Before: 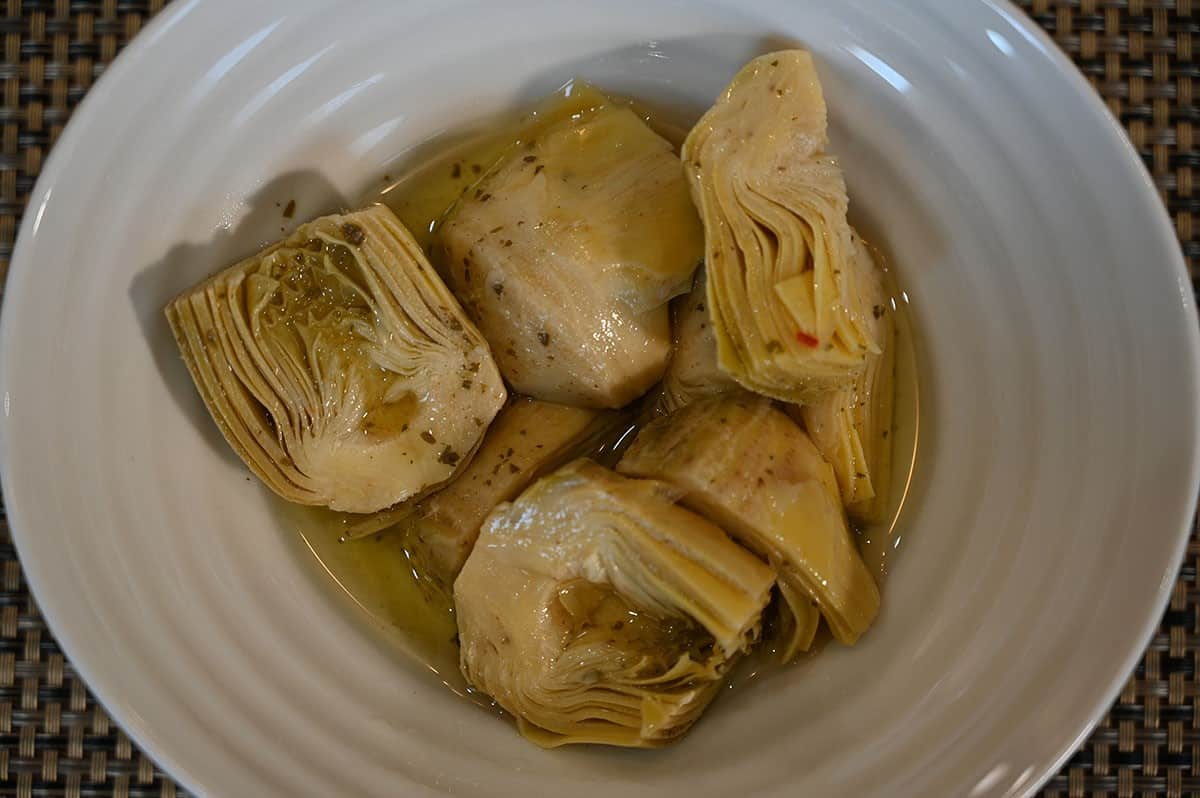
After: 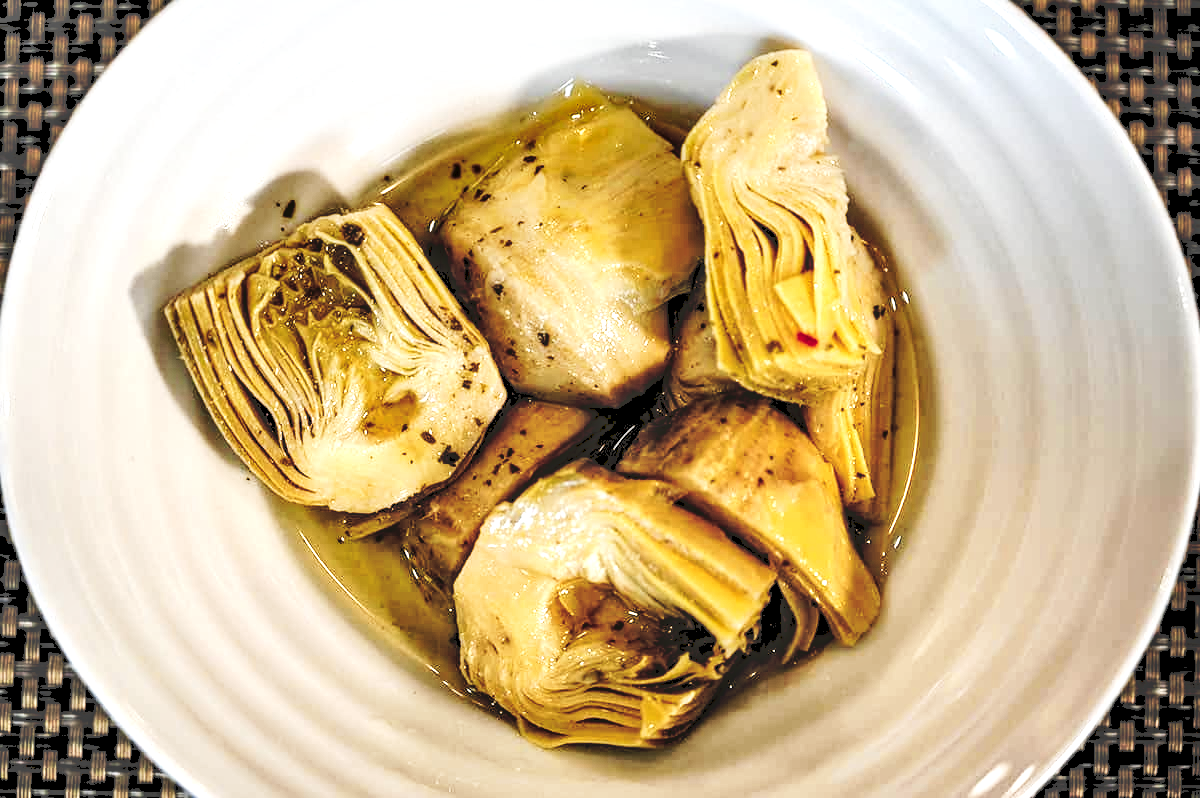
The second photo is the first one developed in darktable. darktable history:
tone curve: curves: ch0 [(0, 0) (0.003, 0.279) (0.011, 0.287) (0.025, 0.295) (0.044, 0.304) (0.069, 0.316) (0.1, 0.319) (0.136, 0.316) (0.177, 0.32) (0.224, 0.359) (0.277, 0.421) (0.335, 0.511) (0.399, 0.639) (0.468, 0.734) (0.543, 0.827) (0.623, 0.89) (0.709, 0.944) (0.801, 0.965) (0.898, 0.968) (1, 1)], preserve colors none
local contrast: highlights 80%, shadows 57%, detail 175%, midtone range 0.602
rgb levels: levels [[0.013, 0.434, 0.89], [0, 0.5, 1], [0, 0.5, 1]]
